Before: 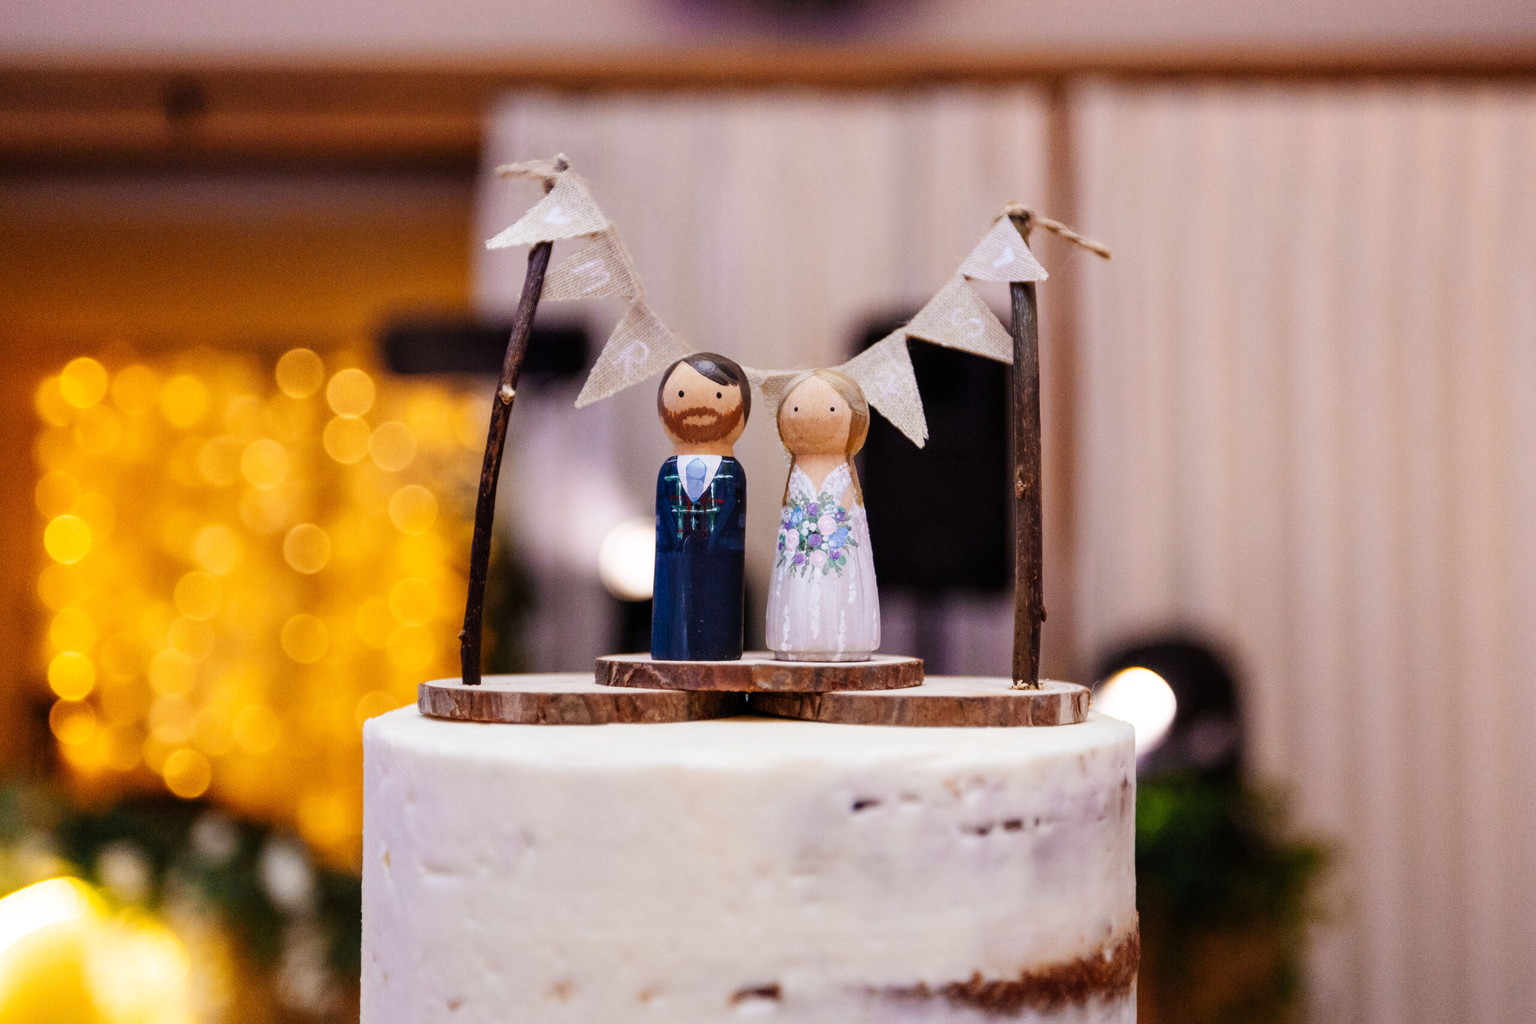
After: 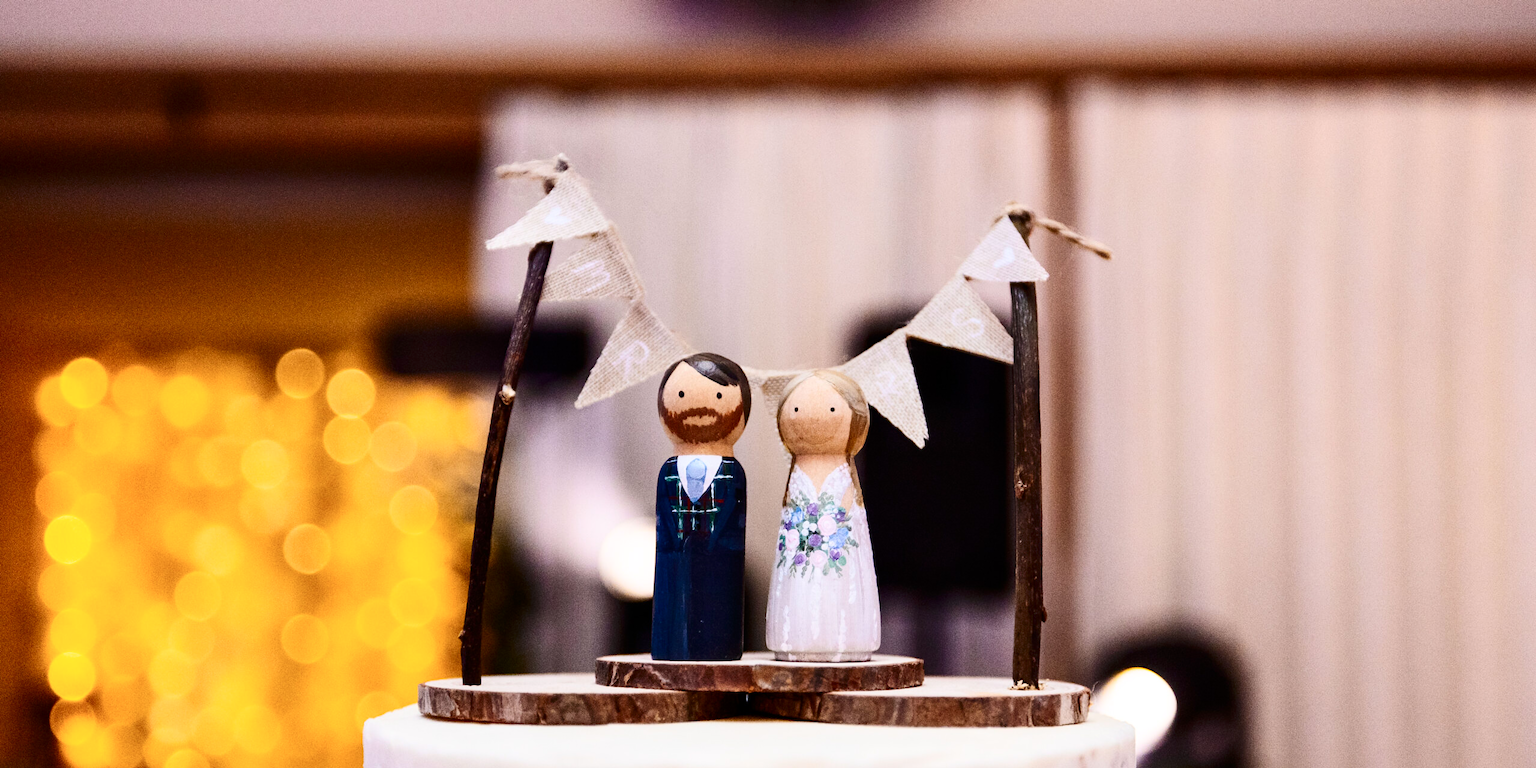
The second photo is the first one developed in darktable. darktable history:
crop: bottom 24.992%
contrast brightness saturation: contrast 0.294
exposure: compensate highlight preservation false
